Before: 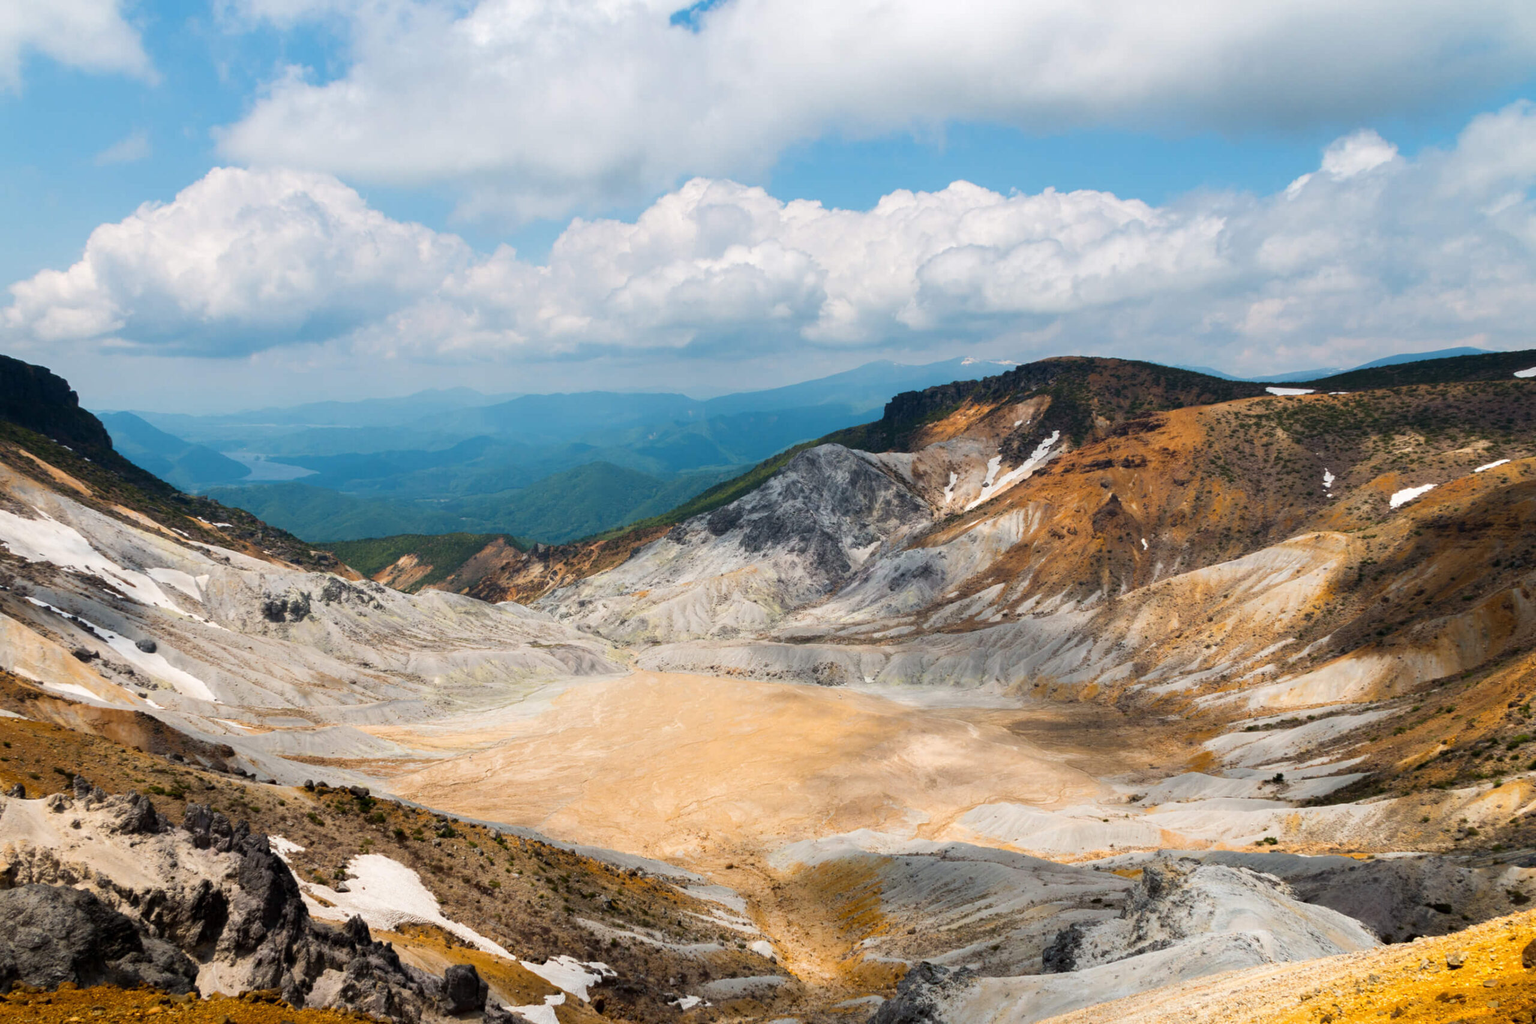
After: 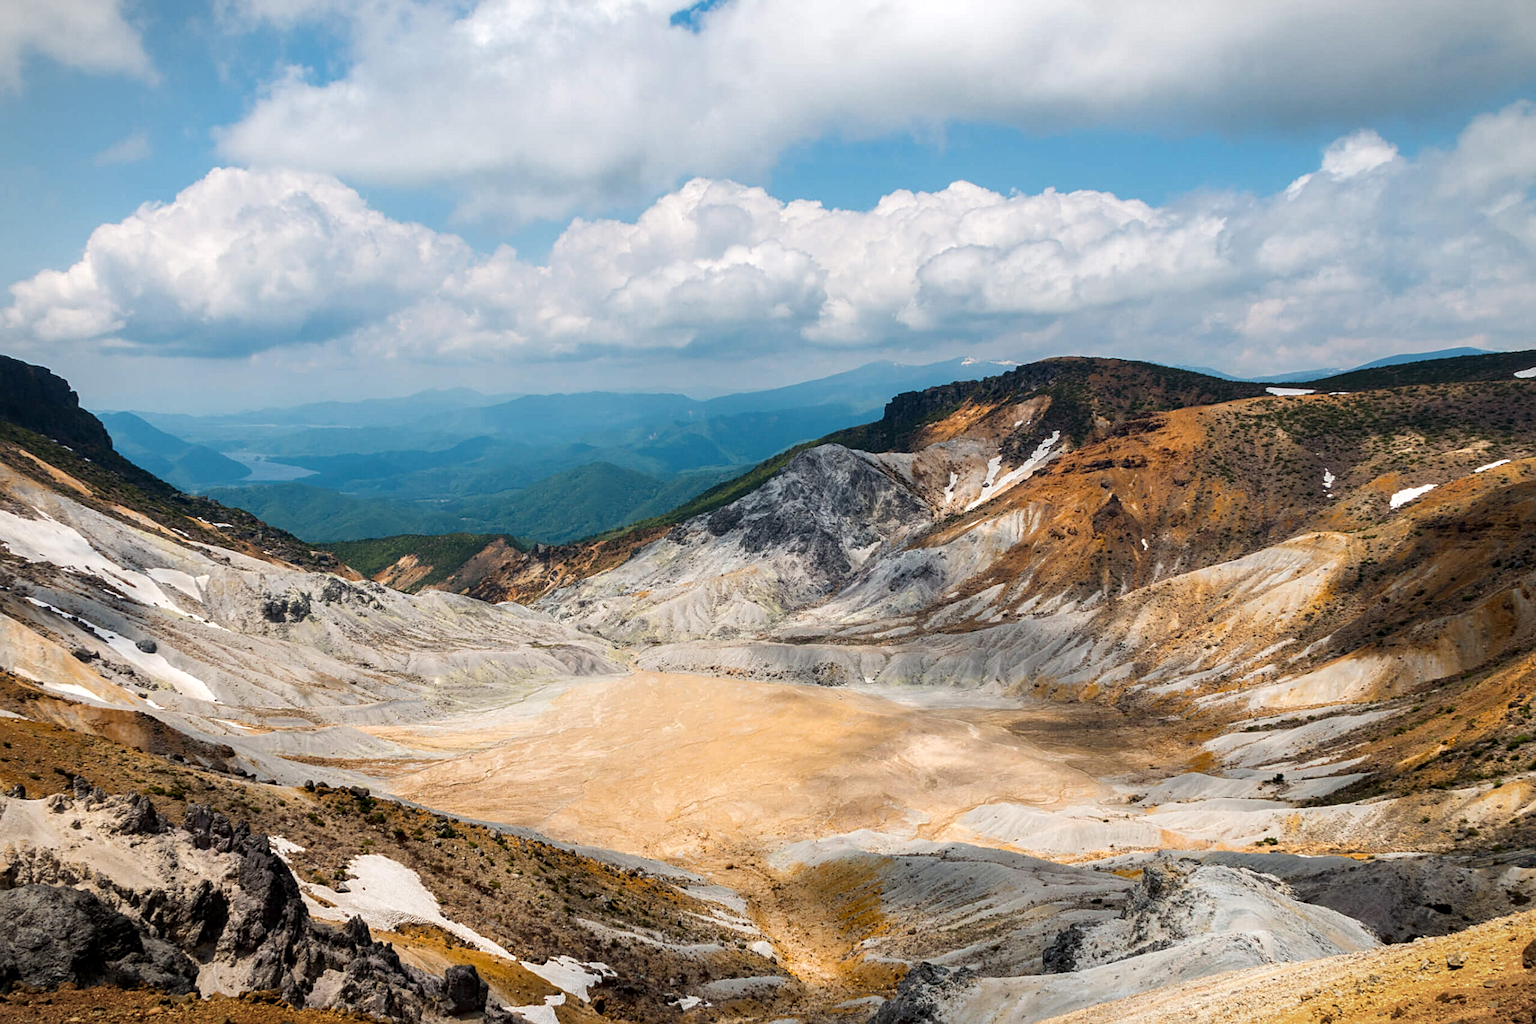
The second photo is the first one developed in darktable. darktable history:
vignetting: fall-off start 100.88%, fall-off radius 65.15%, automatic ratio true
local contrast: on, module defaults
sharpen: on, module defaults
